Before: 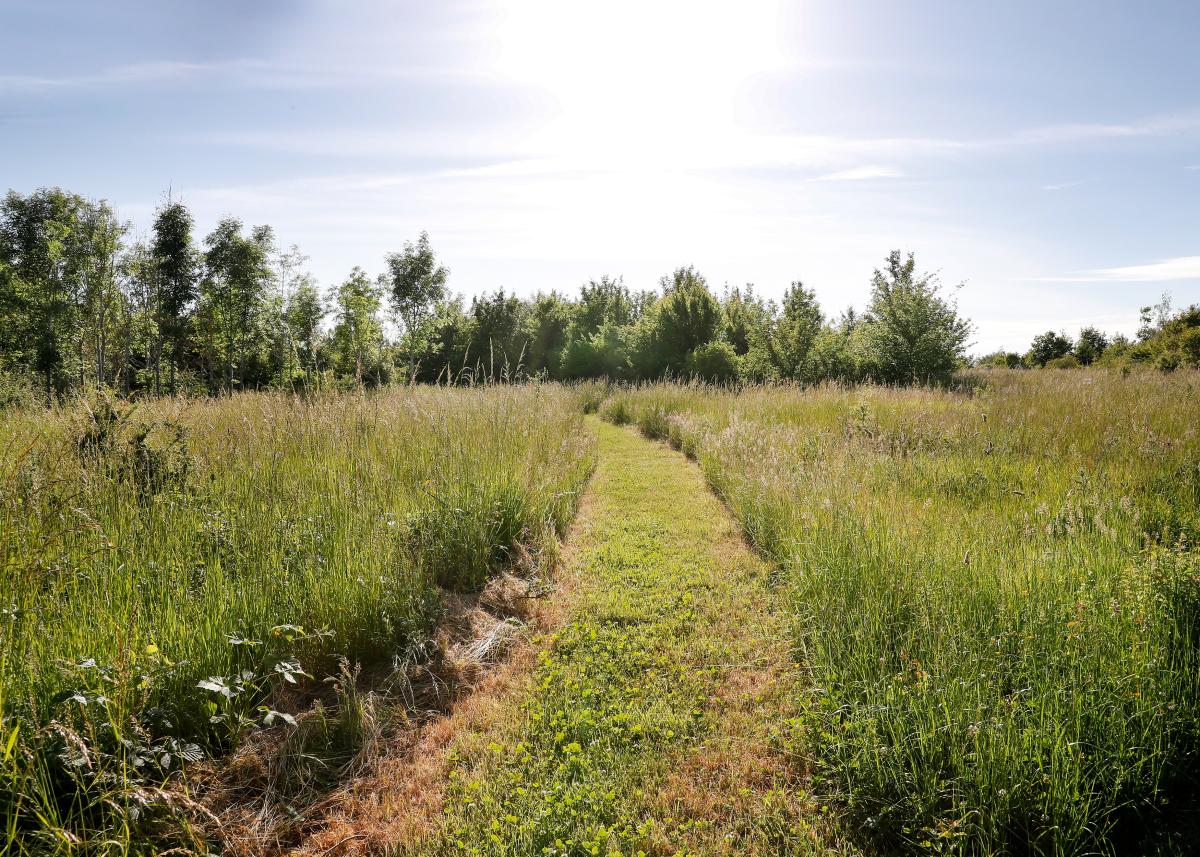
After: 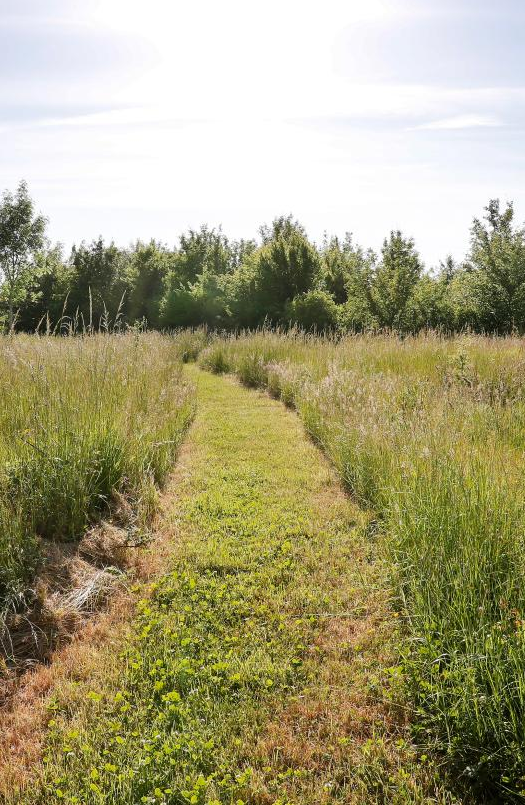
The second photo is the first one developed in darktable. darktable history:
crop: left 33.456%, top 6.011%, right 22.75%
